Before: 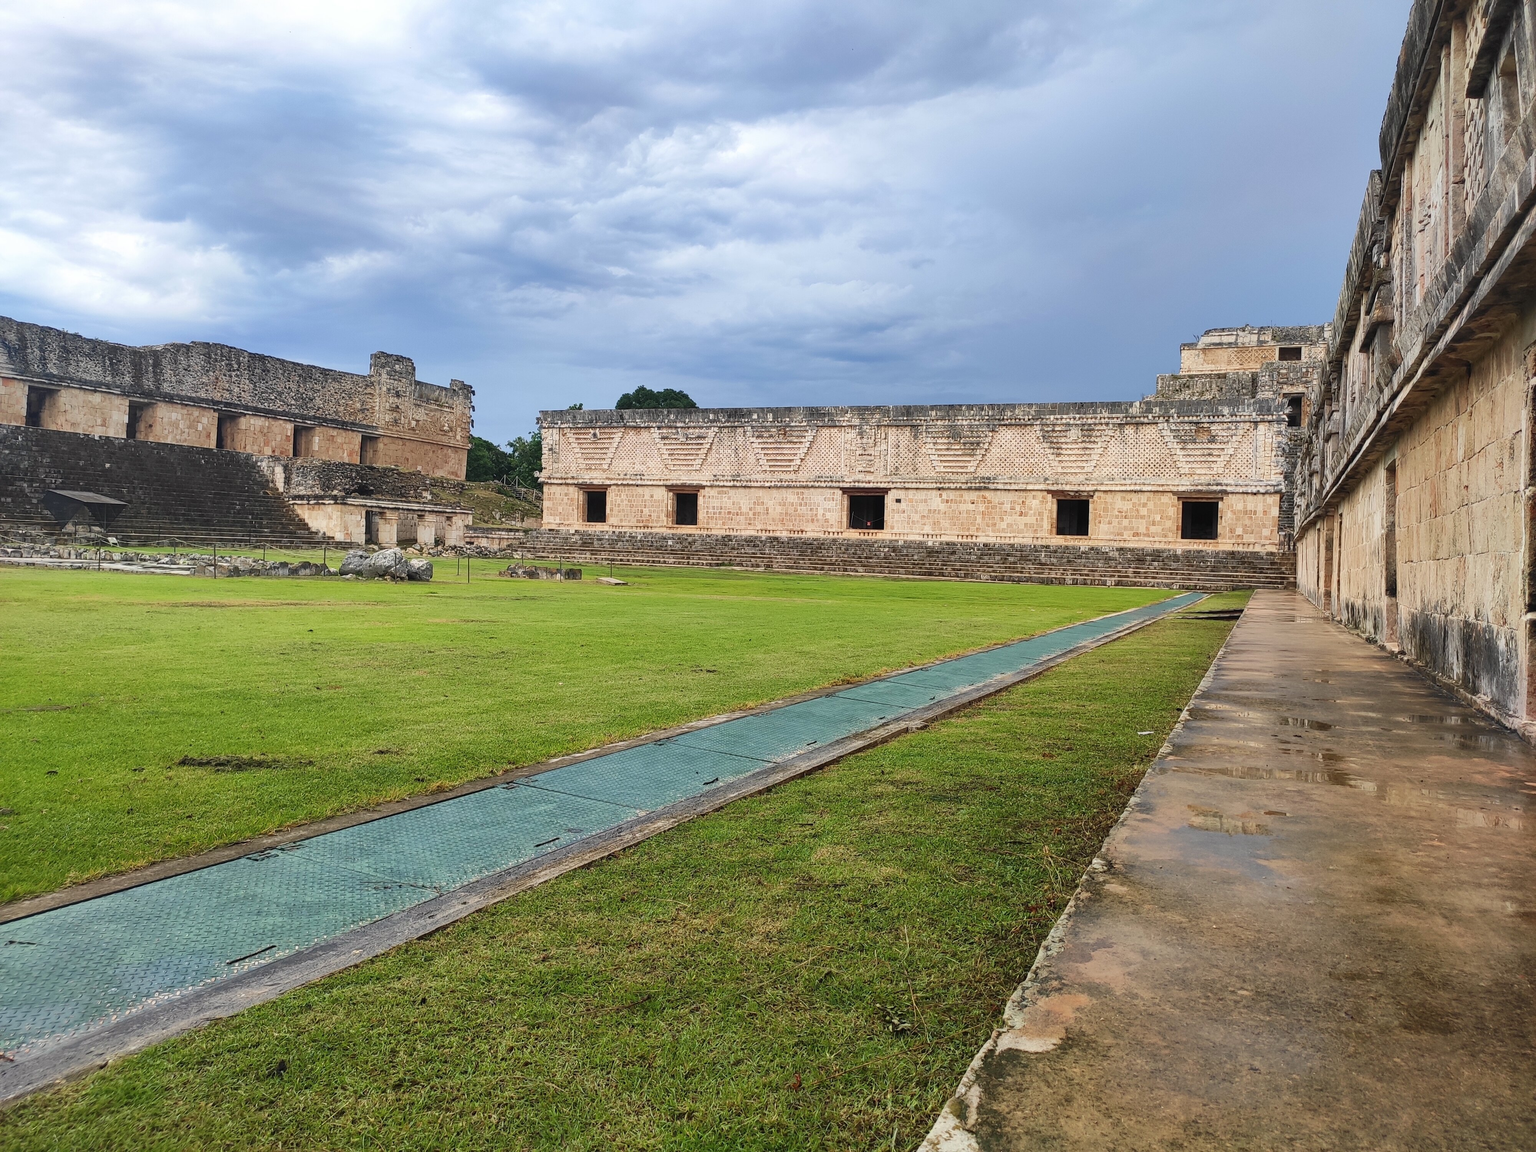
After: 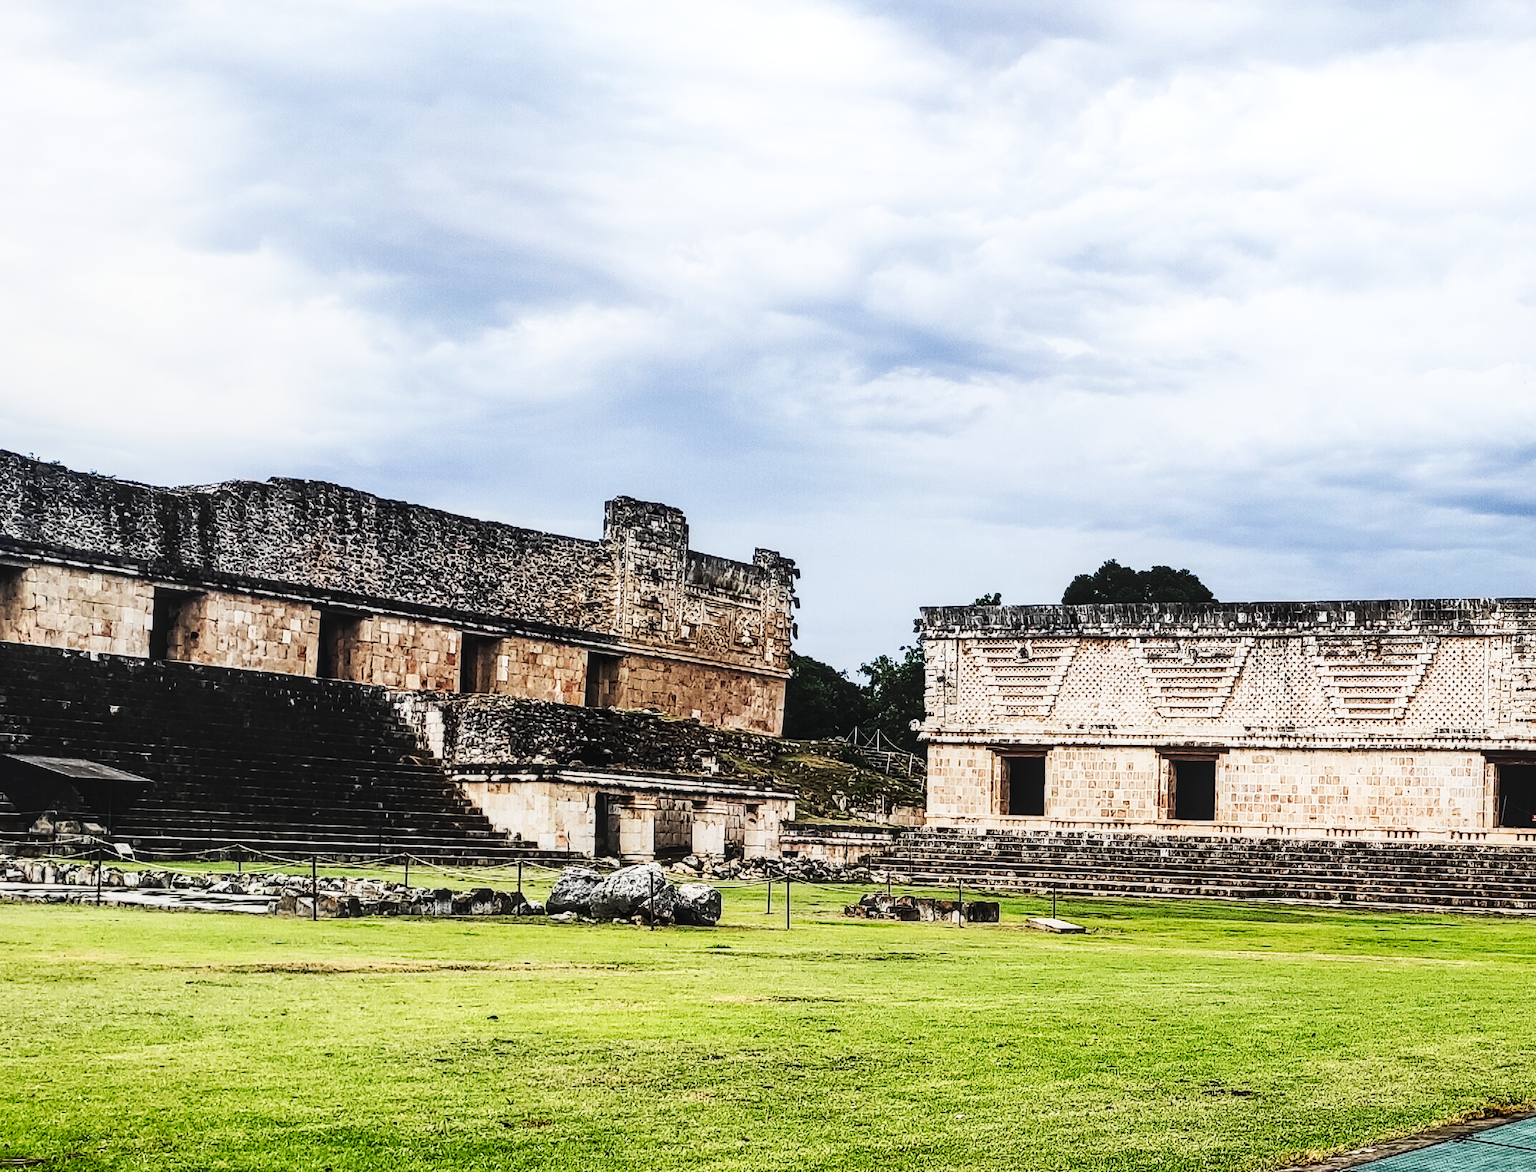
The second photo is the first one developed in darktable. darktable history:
contrast brightness saturation: contrast 0.246, saturation -0.31
local contrast: on, module defaults
crop and rotate: left 3.039%, top 7.441%, right 43.372%, bottom 38.017%
tone curve: curves: ch0 [(0, 0) (0.003, 0.003) (0.011, 0.005) (0.025, 0.005) (0.044, 0.008) (0.069, 0.015) (0.1, 0.023) (0.136, 0.032) (0.177, 0.046) (0.224, 0.072) (0.277, 0.124) (0.335, 0.174) (0.399, 0.253) (0.468, 0.365) (0.543, 0.519) (0.623, 0.675) (0.709, 0.805) (0.801, 0.908) (0.898, 0.97) (1, 1)], preserve colors none
